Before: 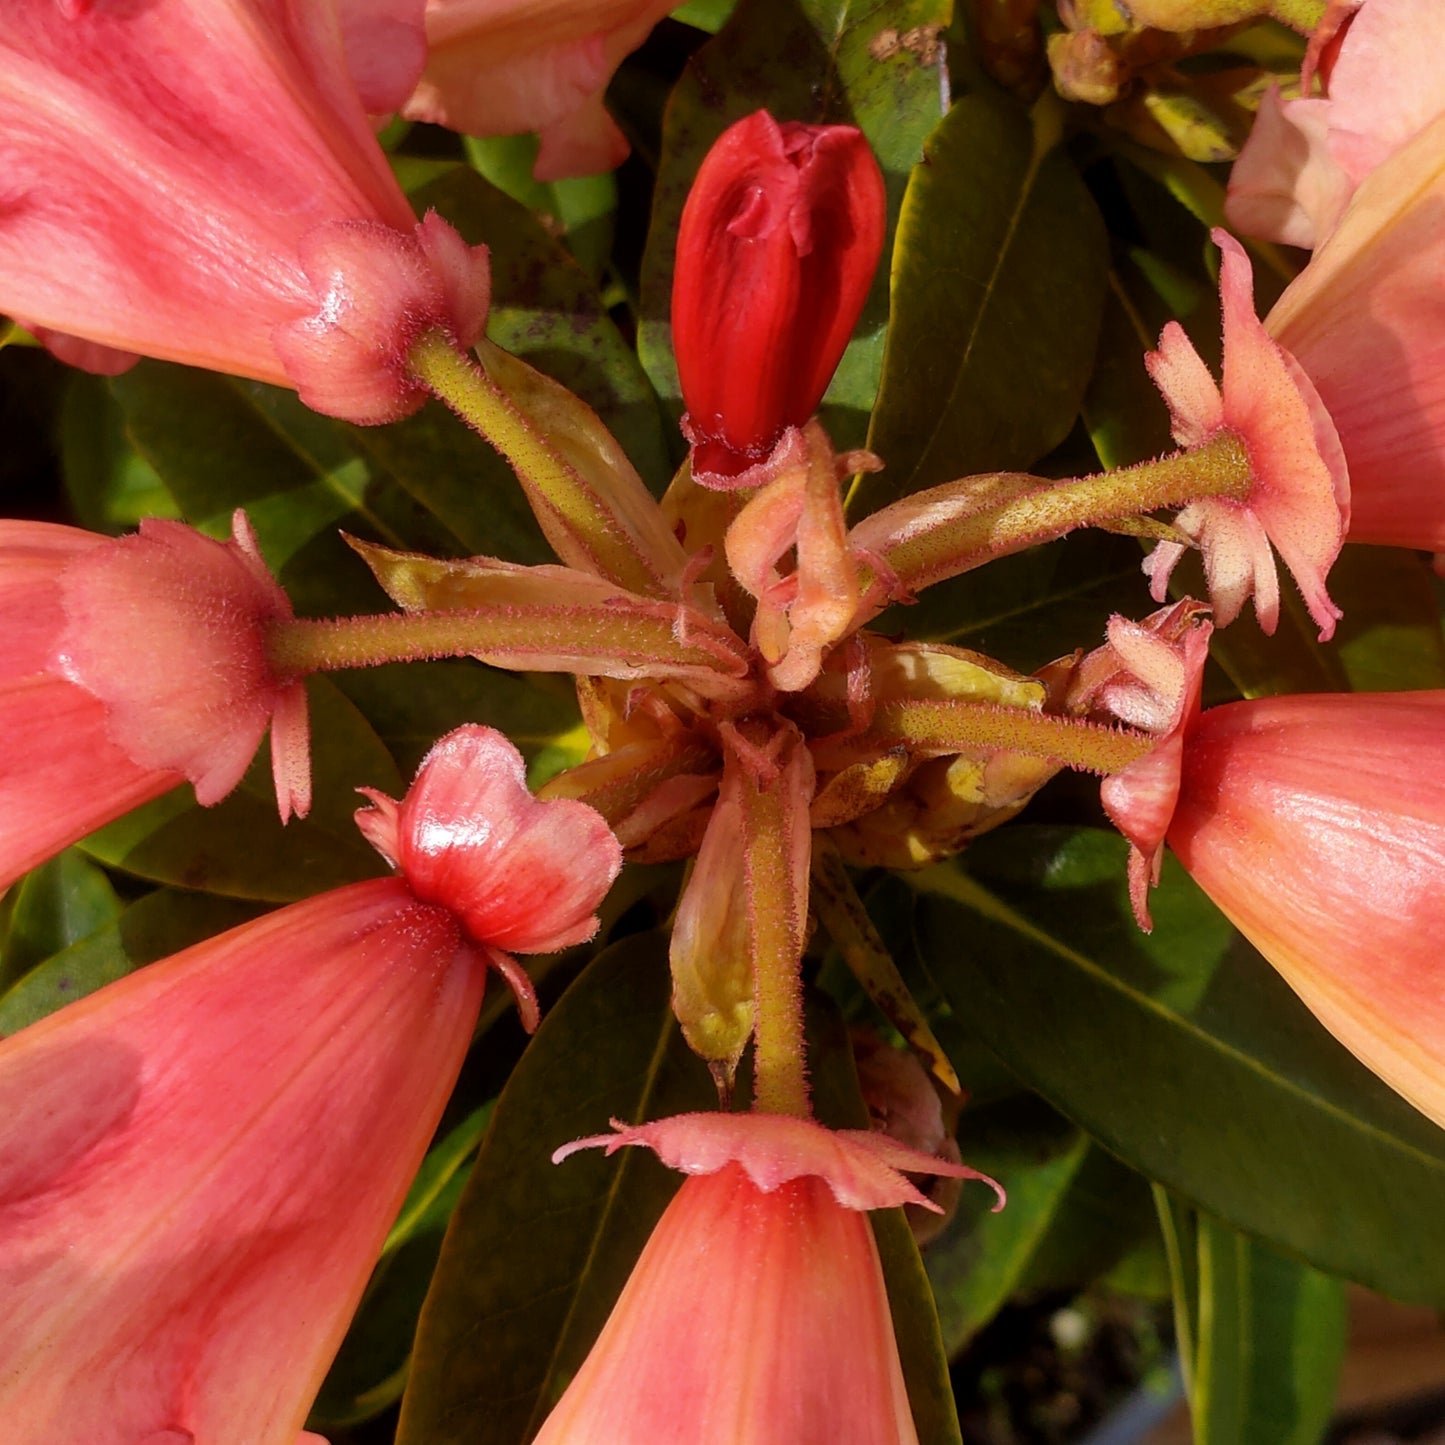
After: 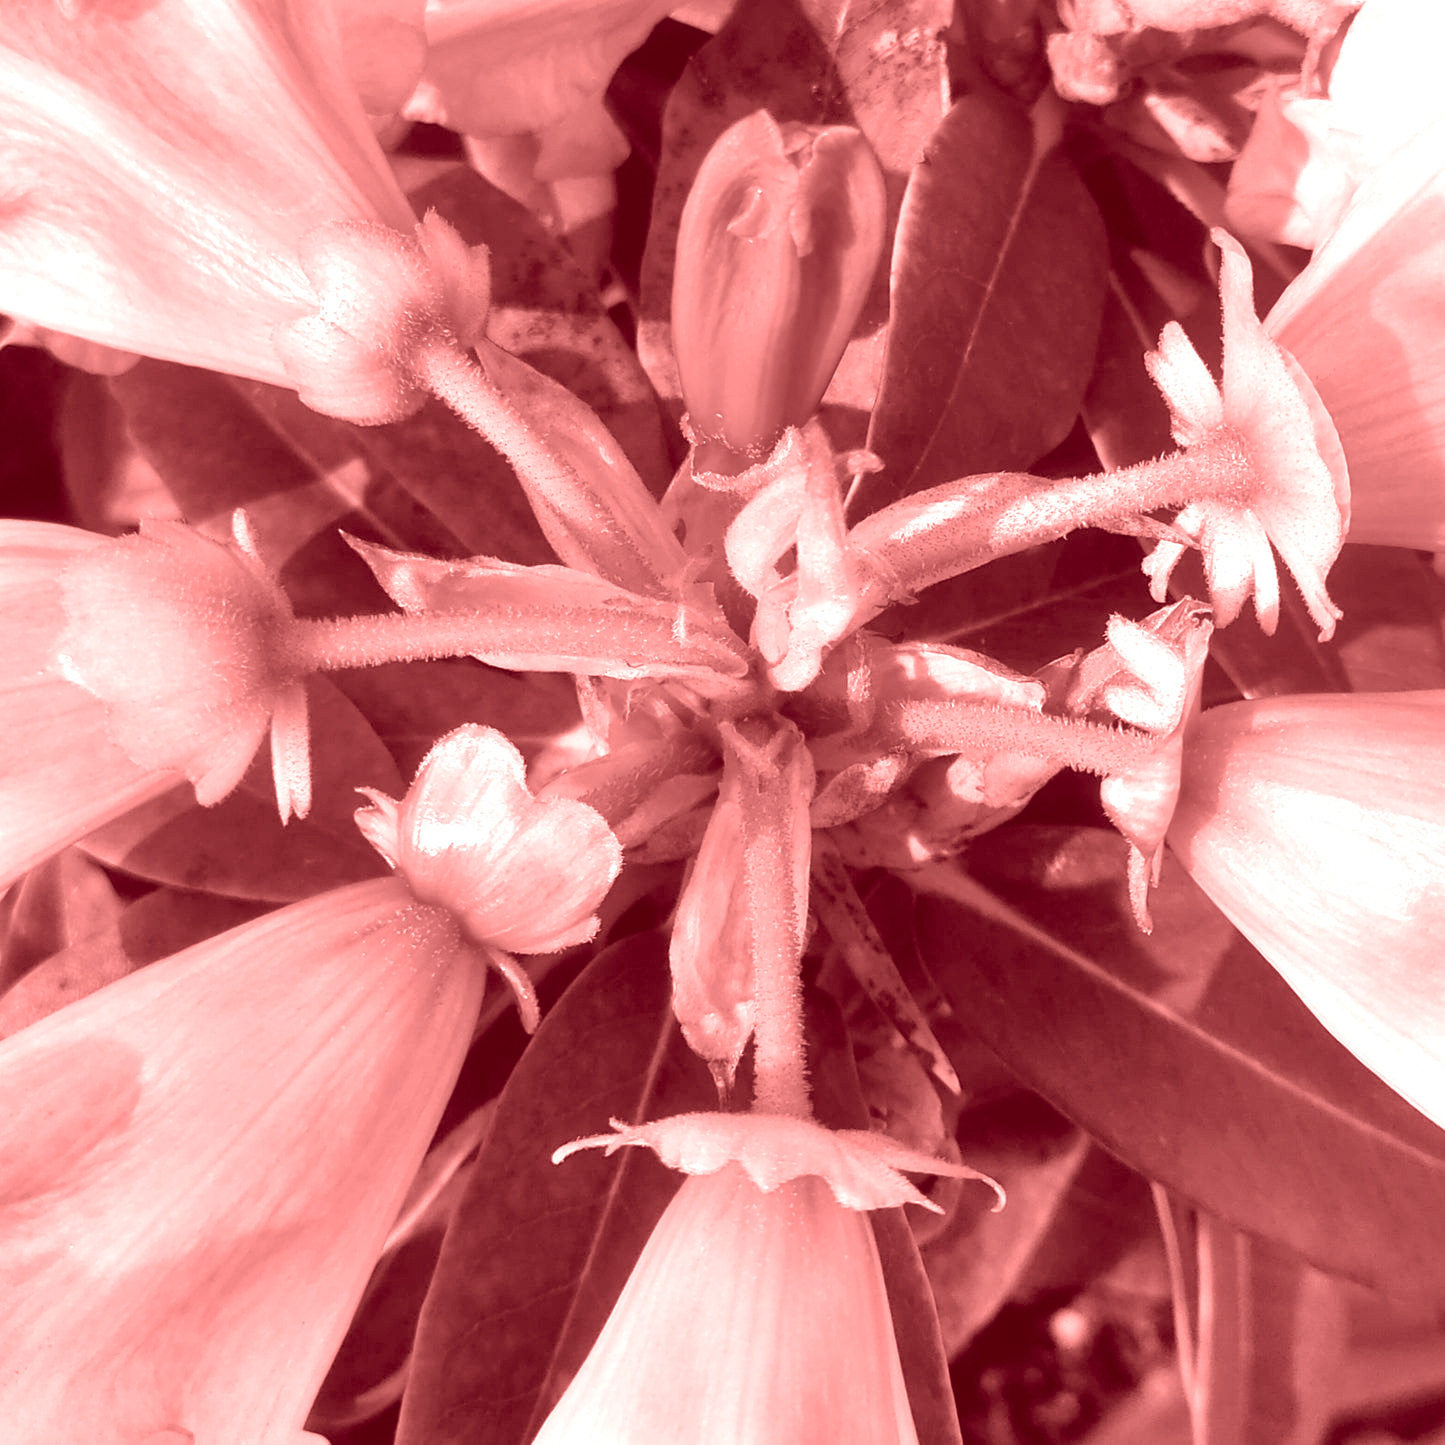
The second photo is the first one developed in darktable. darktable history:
colorize: saturation 60%, source mix 100%
exposure: black level correction 0, exposure 0.9 EV, compensate exposure bias true, compensate highlight preservation false
